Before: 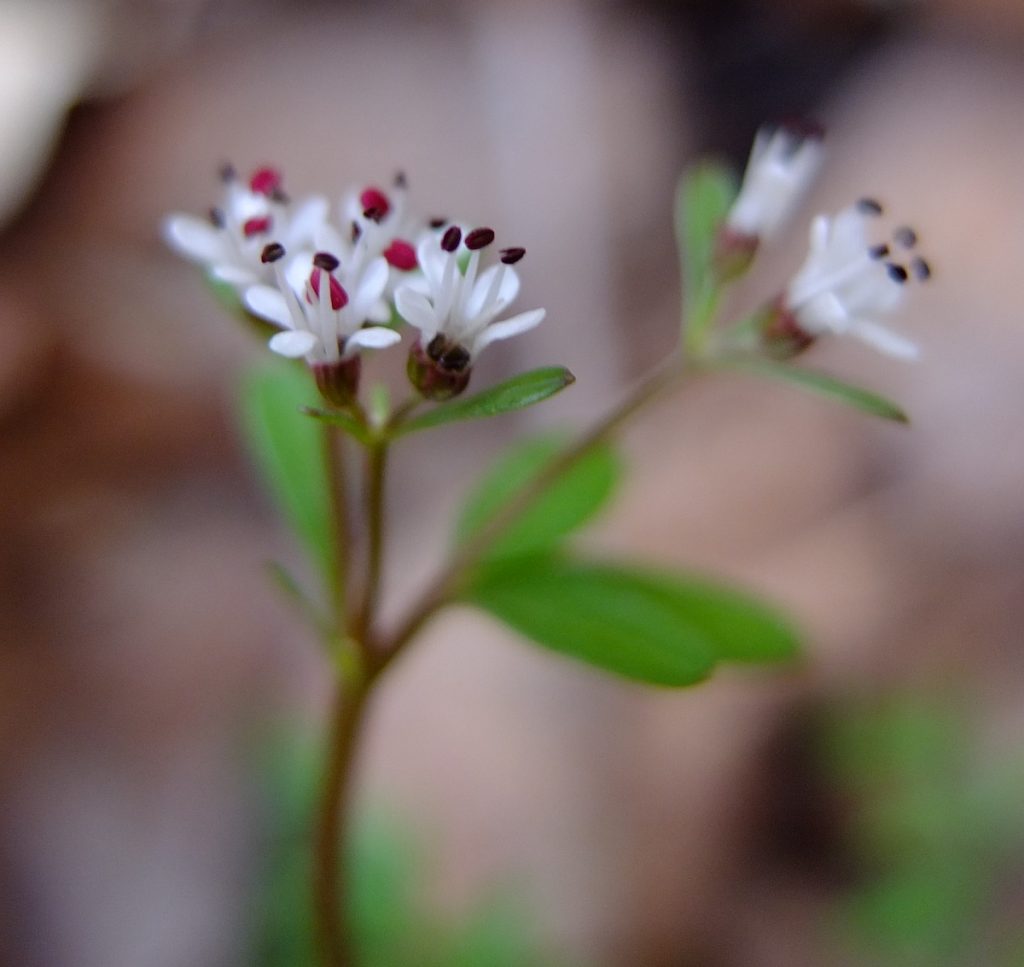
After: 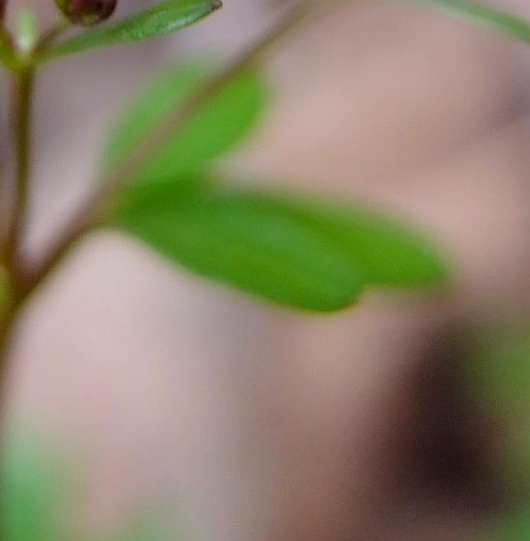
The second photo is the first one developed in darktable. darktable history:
exposure: exposure 0.4 EV, compensate highlight preservation false
sharpen: amount 0.478
crop: left 34.479%, top 38.822%, right 13.718%, bottom 5.172%
